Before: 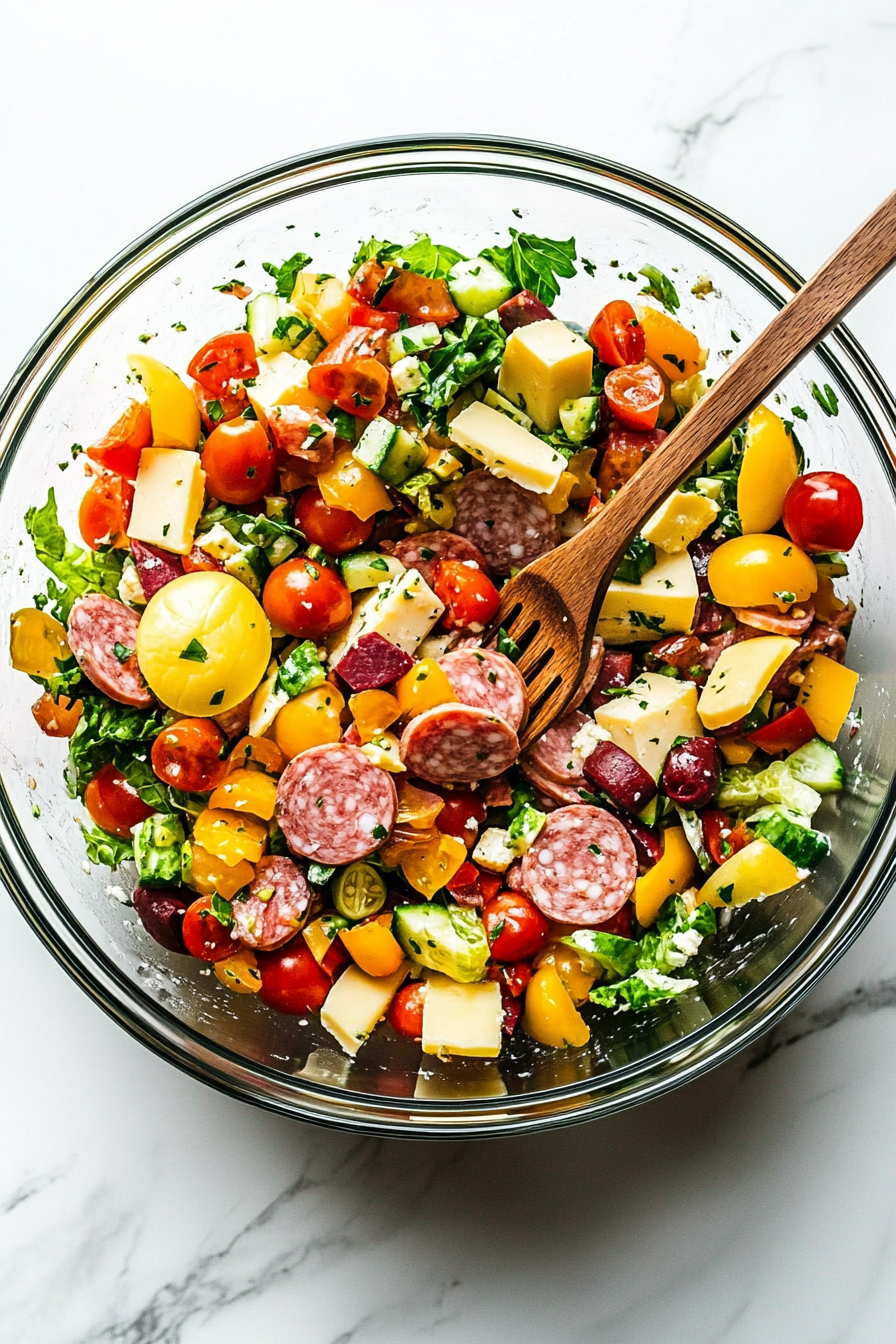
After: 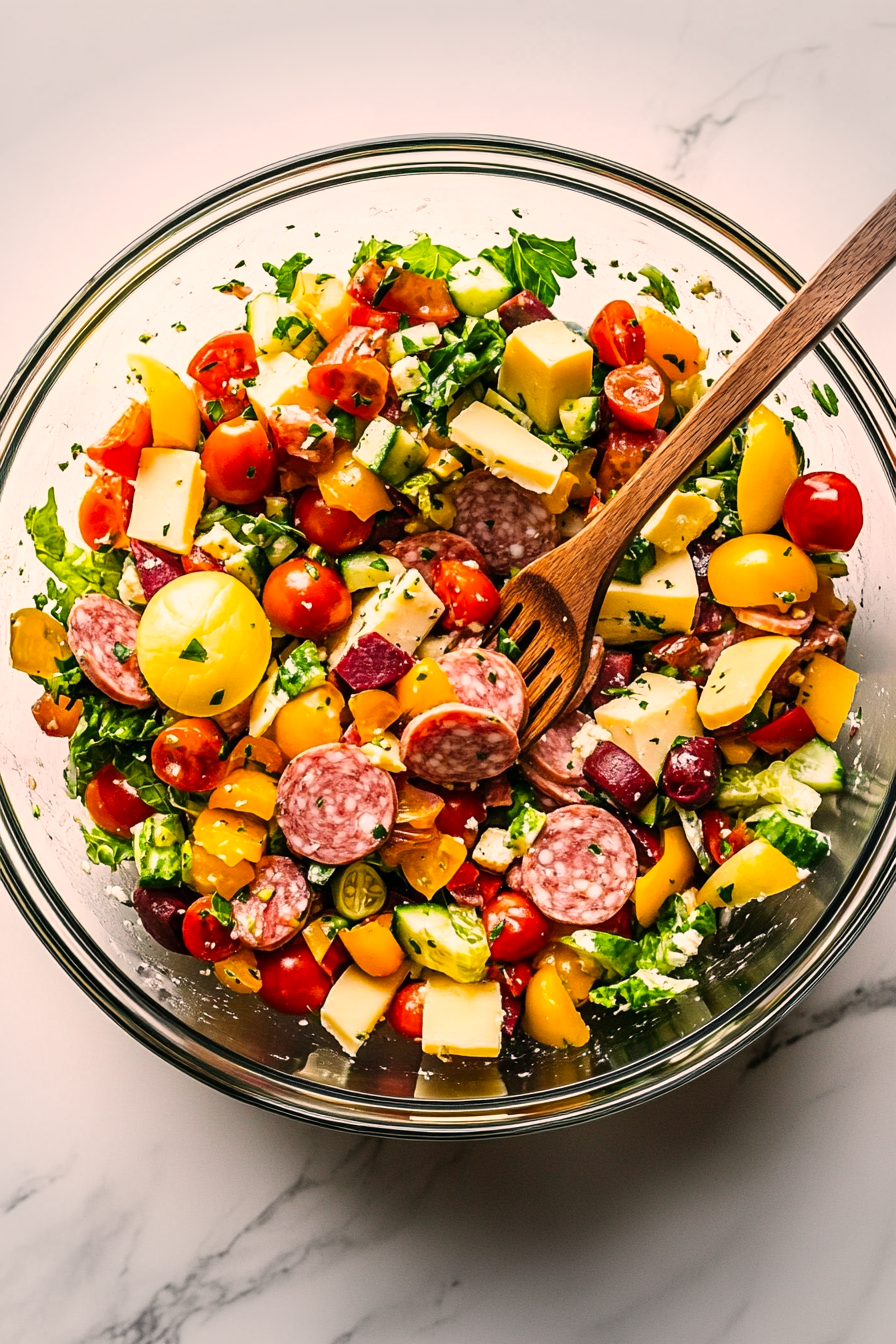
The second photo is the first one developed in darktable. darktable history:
vignetting: fall-off start 68.33%, fall-off radius 29.36%, brightness -0.296, width/height ratio 0.992, shape 0.841
color correction: highlights a* 11.73, highlights b* 11.4
